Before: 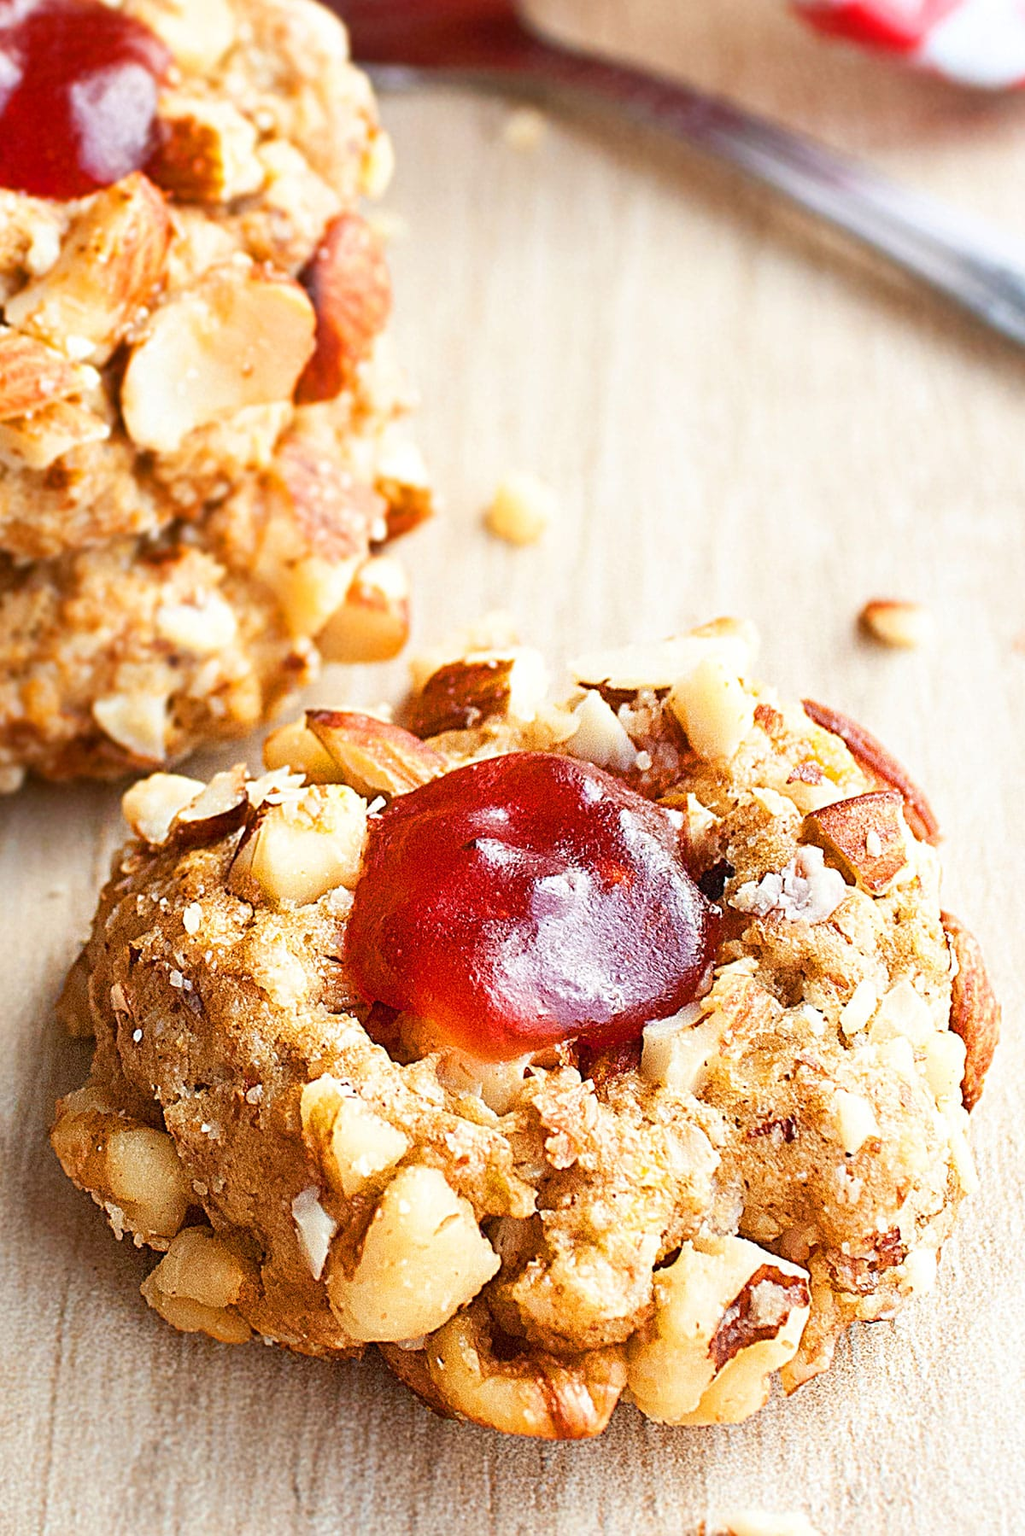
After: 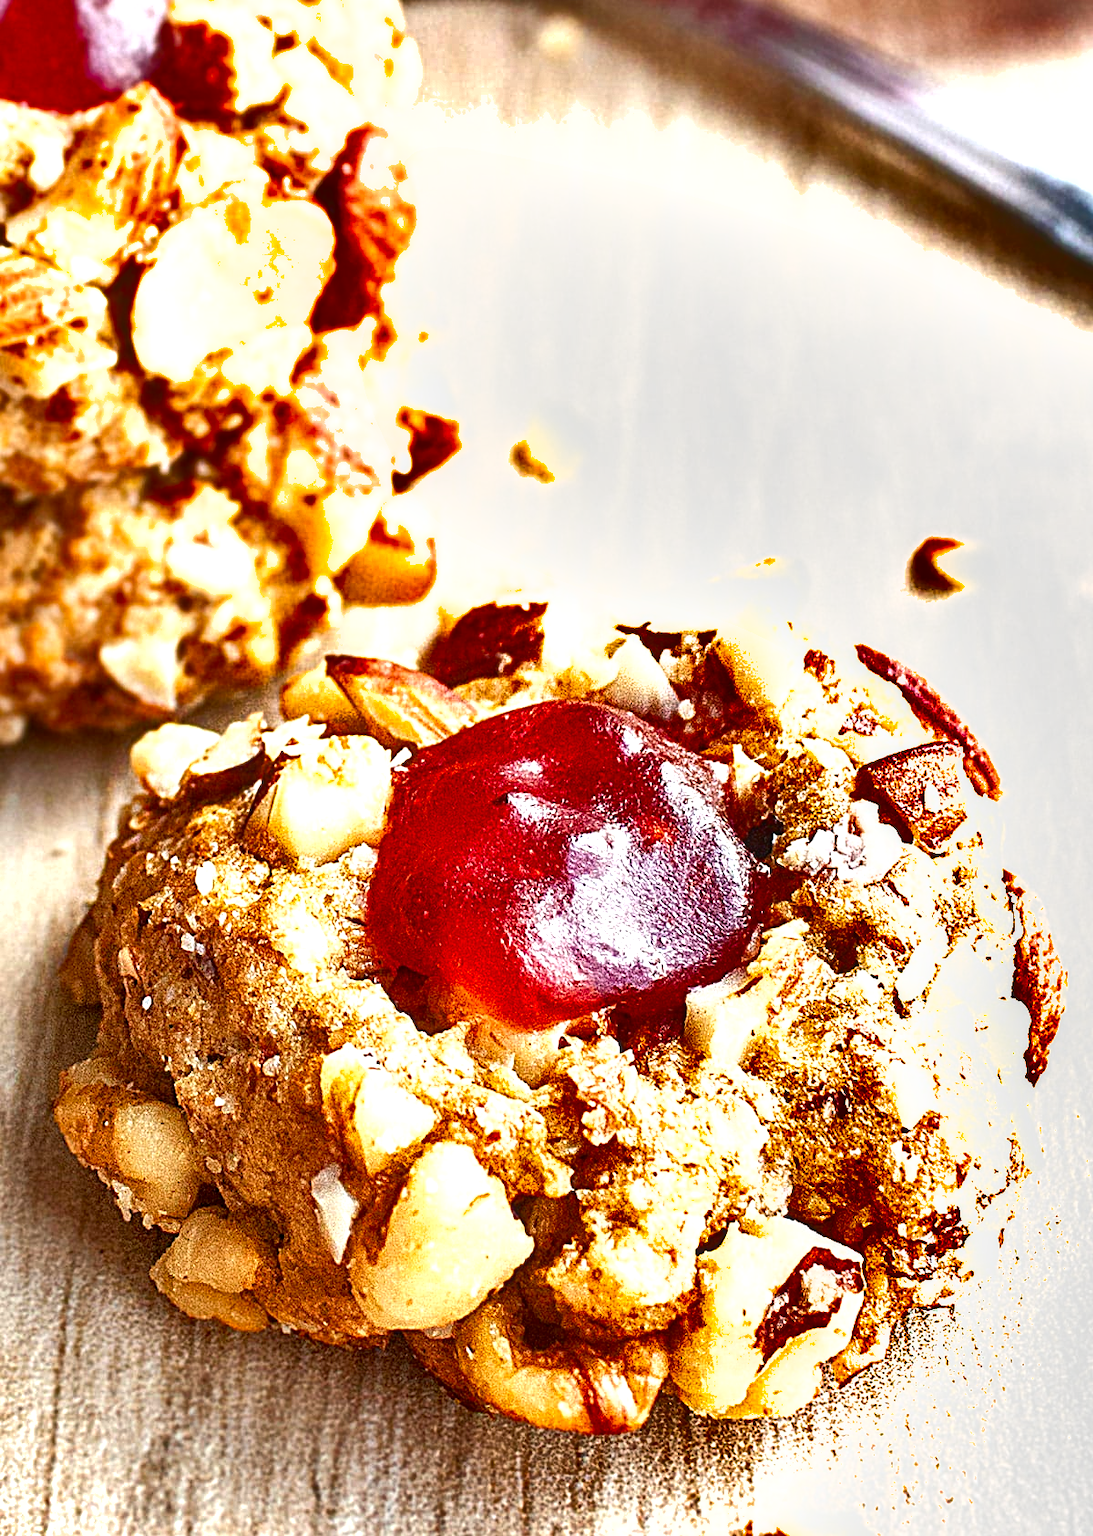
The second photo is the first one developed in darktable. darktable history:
crop and rotate: top 6.25%
local contrast: on, module defaults
exposure: exposure 0.6 EV, compensate highlight preservation false
shadows and highlights: shadows 30.63, highlights -63.22, shadows color adjustment 98%, highlights color adjustment 58.61%, soften with gaussian
contrast brightness saturation: contrast 0.07, brightness -0.13, saturation 0.06
